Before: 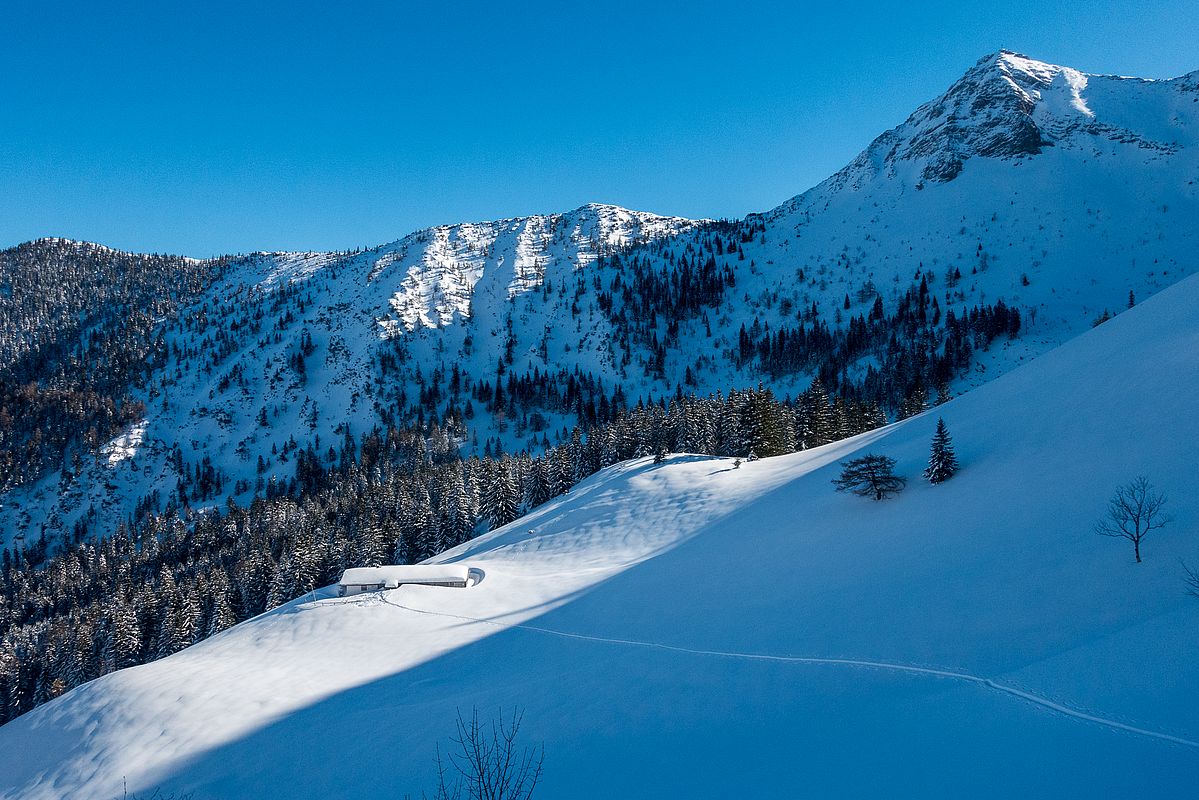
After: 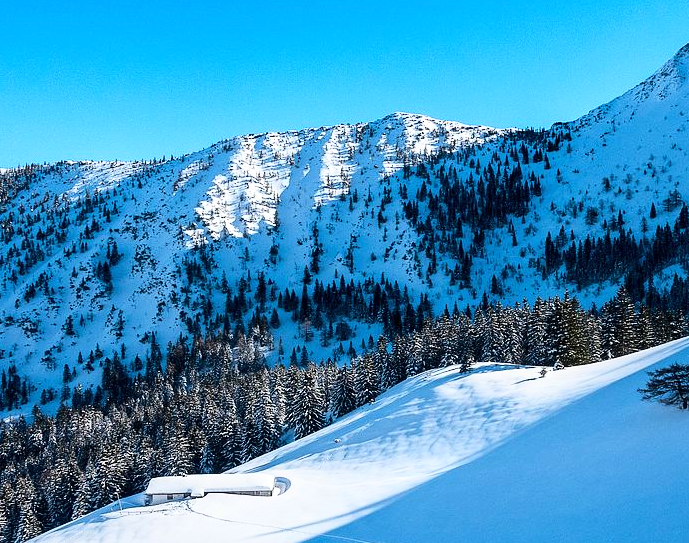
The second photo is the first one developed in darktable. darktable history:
crop: left 16.242%, top 11.396%, right 26.243%, bottom 20.648%
base curve: curves: ch0 [(0, 0) (0.028, 0.03) (0.121, 0.232) (0.46, 0.748) (0.859, 0.968) (1, 1)]
